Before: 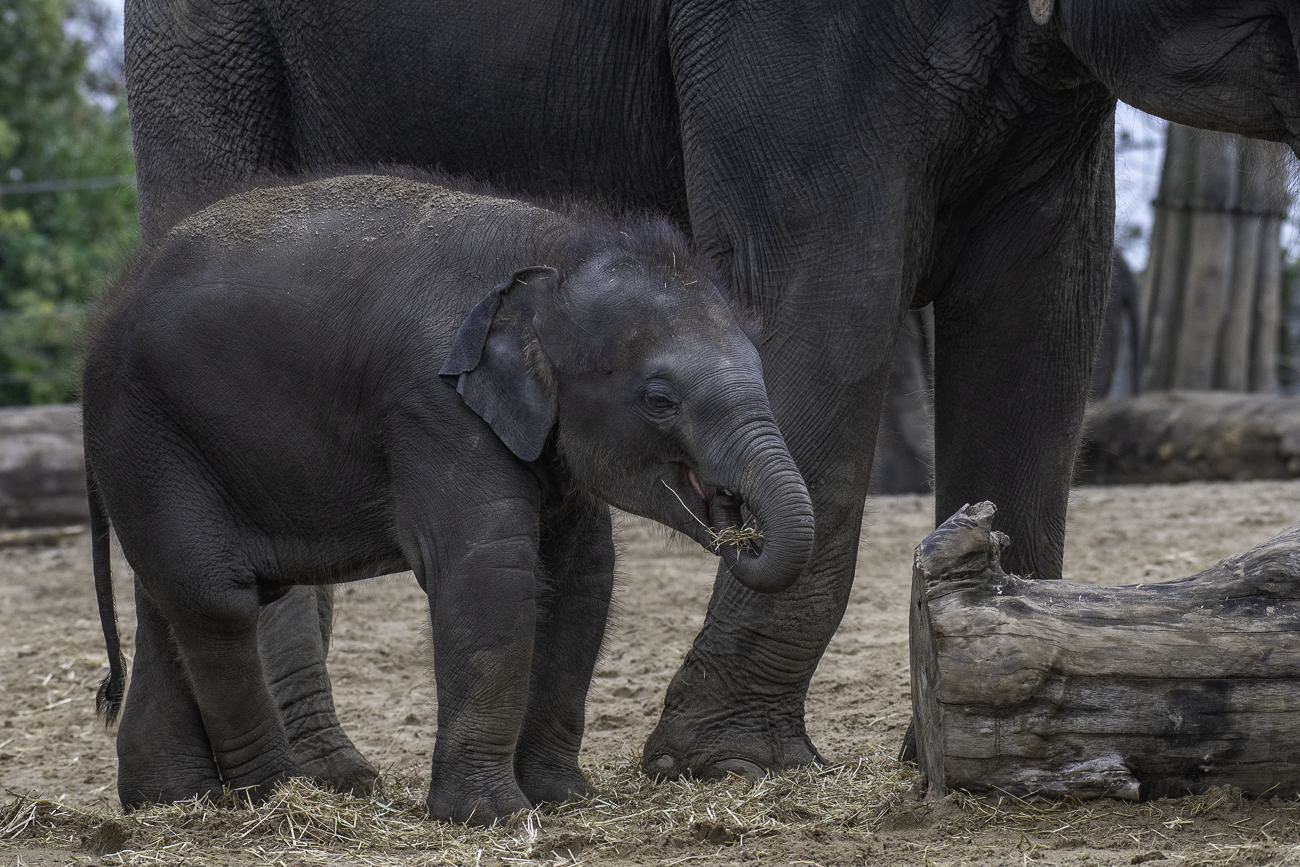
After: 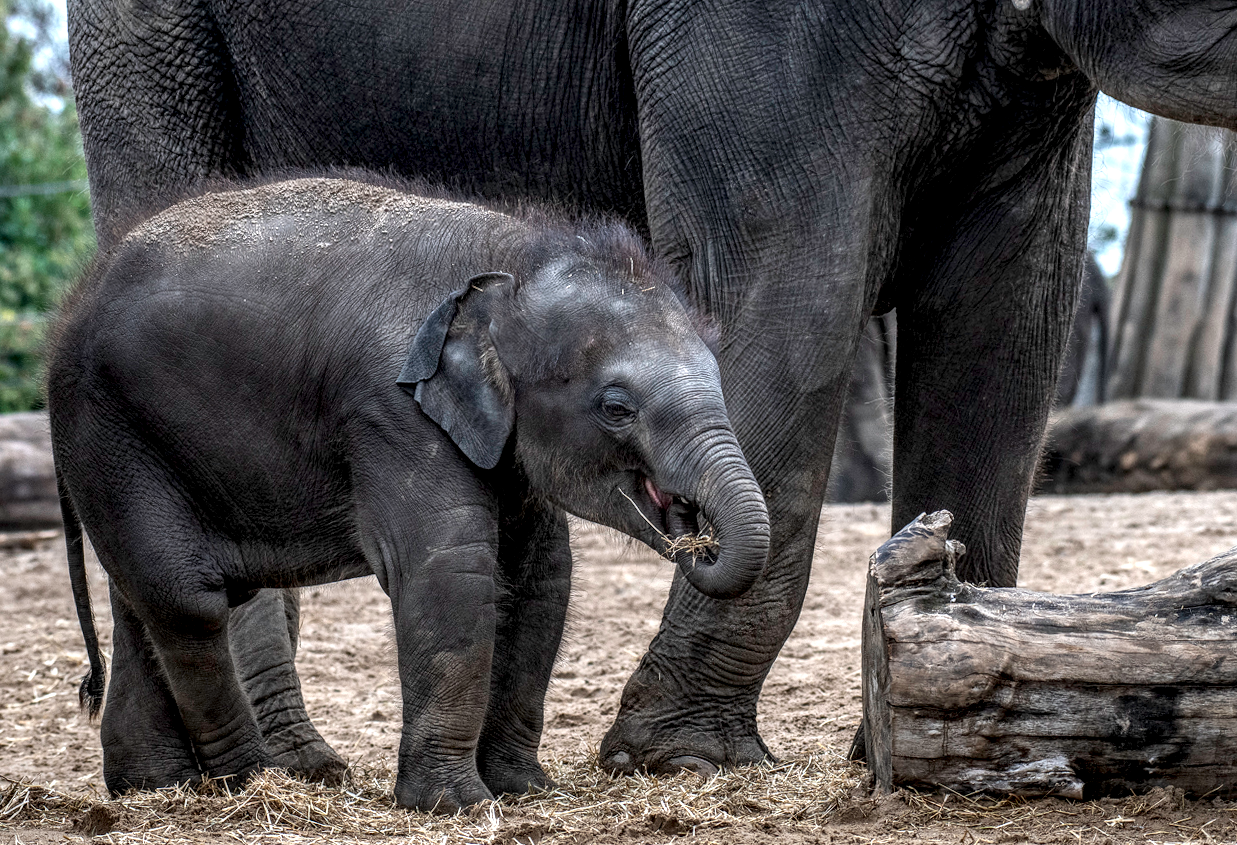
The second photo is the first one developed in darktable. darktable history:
rotate and perspective: rotation 0.074°, lens shift (vertical) 0.096, lens shift (horizontal) -0.041, crop left 0.043, crop right 0.952, crop top 0.024, crop bottom 0.979
local contrast: detail 203%
